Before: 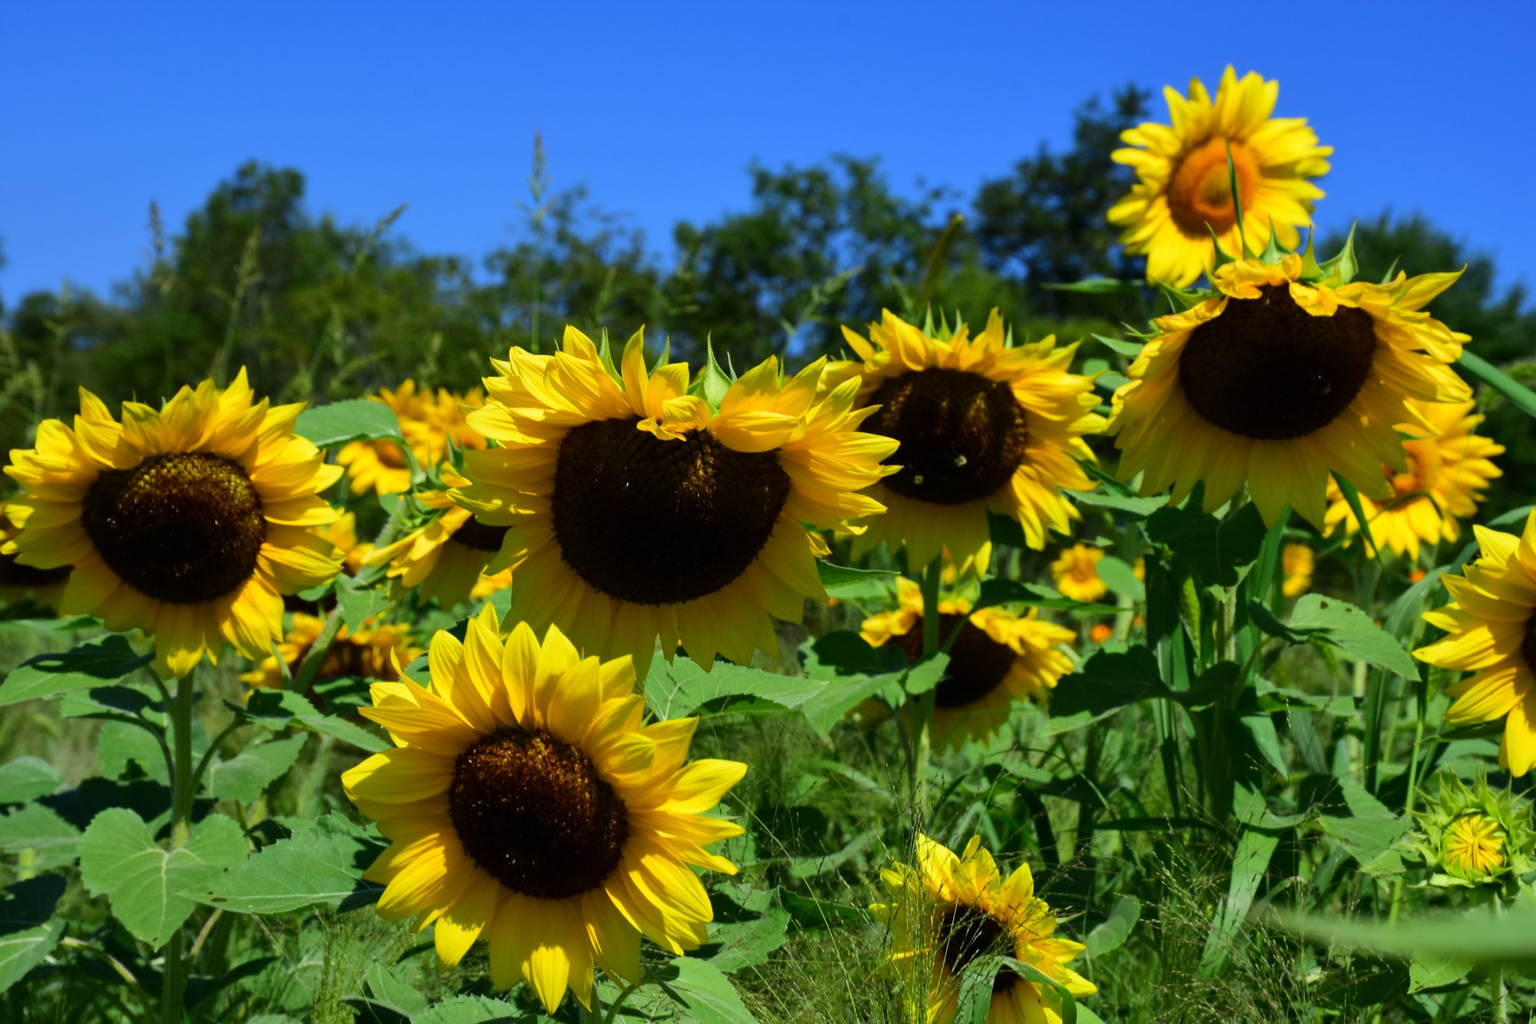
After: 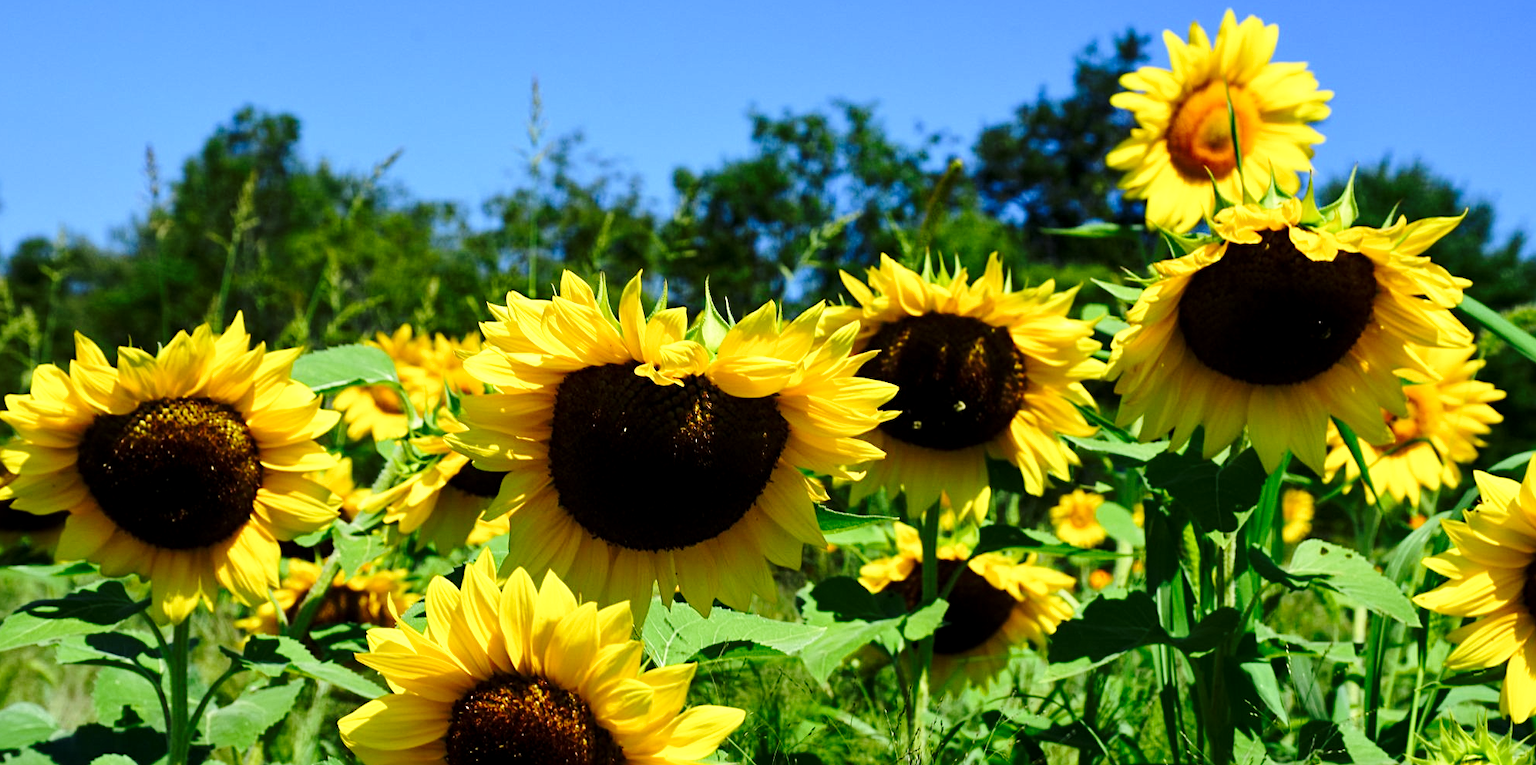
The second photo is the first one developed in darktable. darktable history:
base curve: curves: ch0 [(0, 0) (0.028, 0.03) (0.121, 0.232) (0.46, 0.748) (0.859, 0.968) (1, 1)], preserve colors none
local contrast: highlights 106%, shadows 102%, detail 120%, midtone range 0.2
sharpen: radius 2.193, amount 0.384, threshold 0.071
crop: left 0.301%, top 5.529%, bottom 19.916%
